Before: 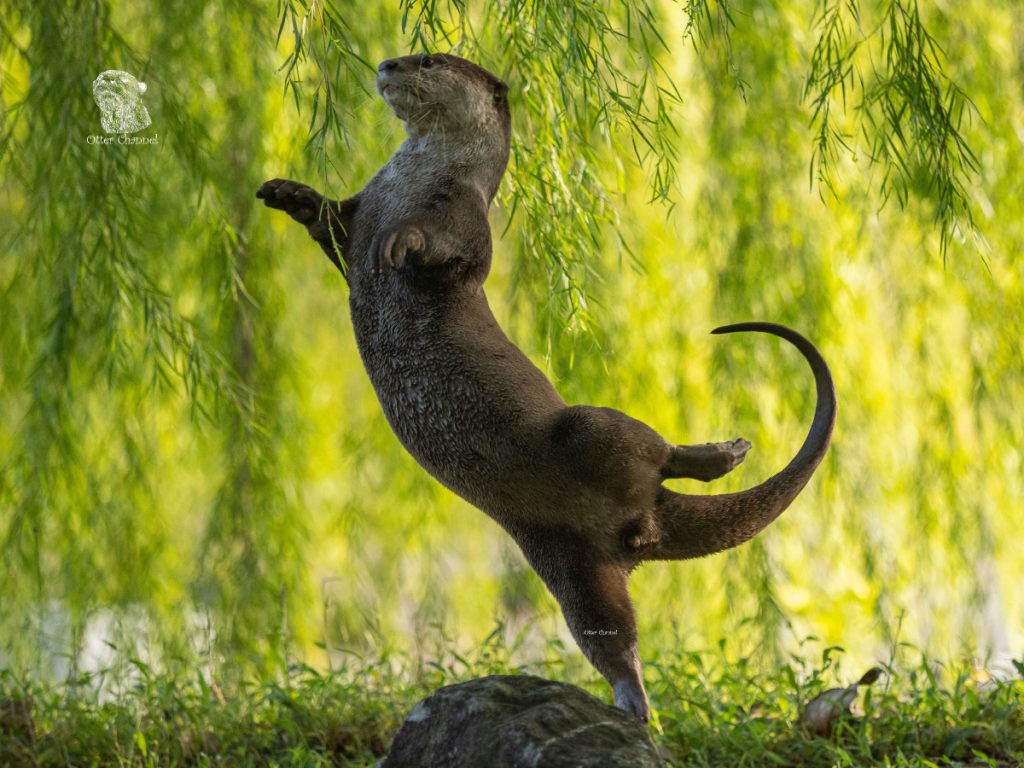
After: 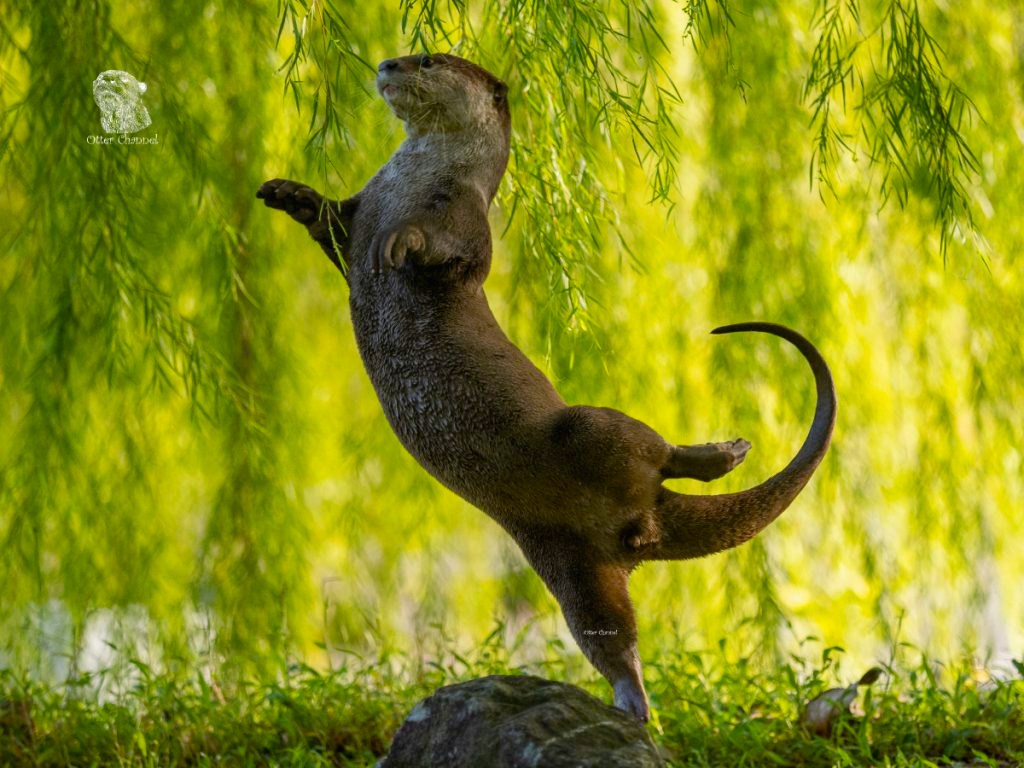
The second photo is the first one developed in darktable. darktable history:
color balance rgb: global offset › luminance -0.266%, perceptual saturation grading › global saturation 20.246%, perceptual saturation grading › highlights -19.892%, perceptual saturation grading › shadows 29.344%, global vibrance 20%
local contrast: mode bilateral grid, contrast 99, coarseness 99, detail 91%, midtone range 0.2
